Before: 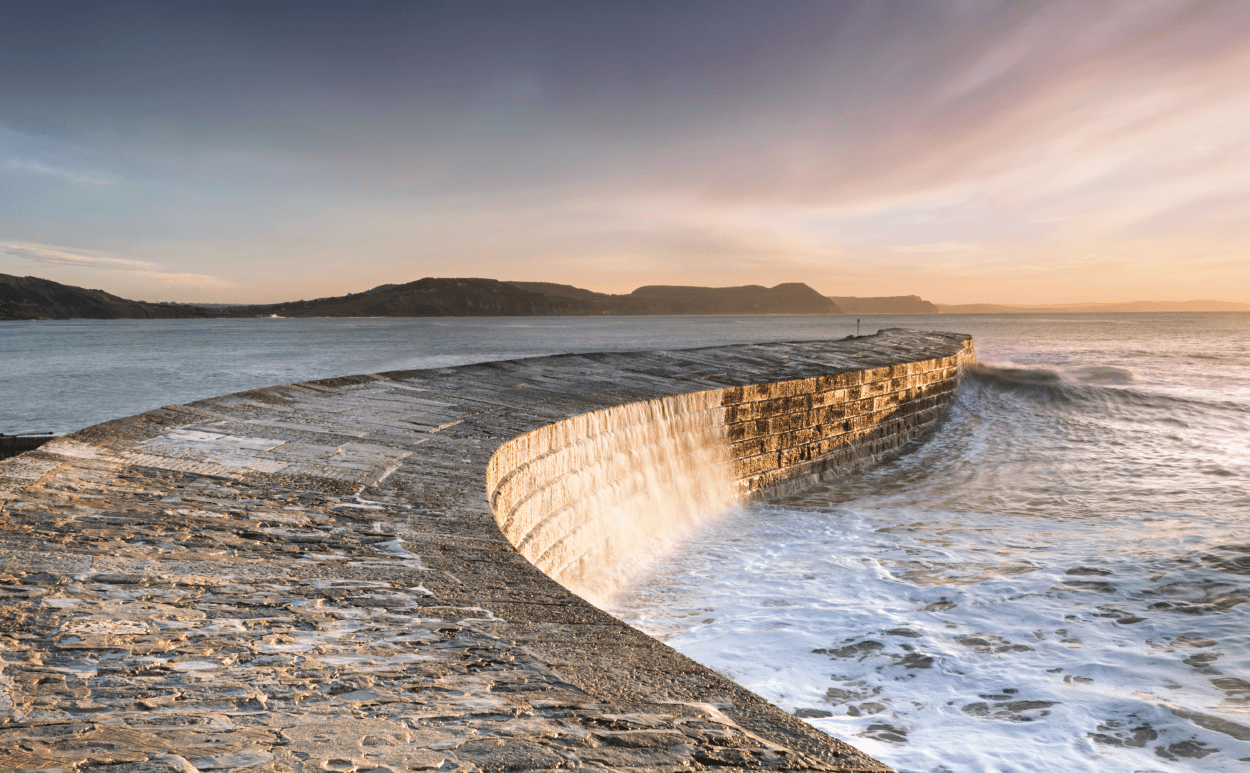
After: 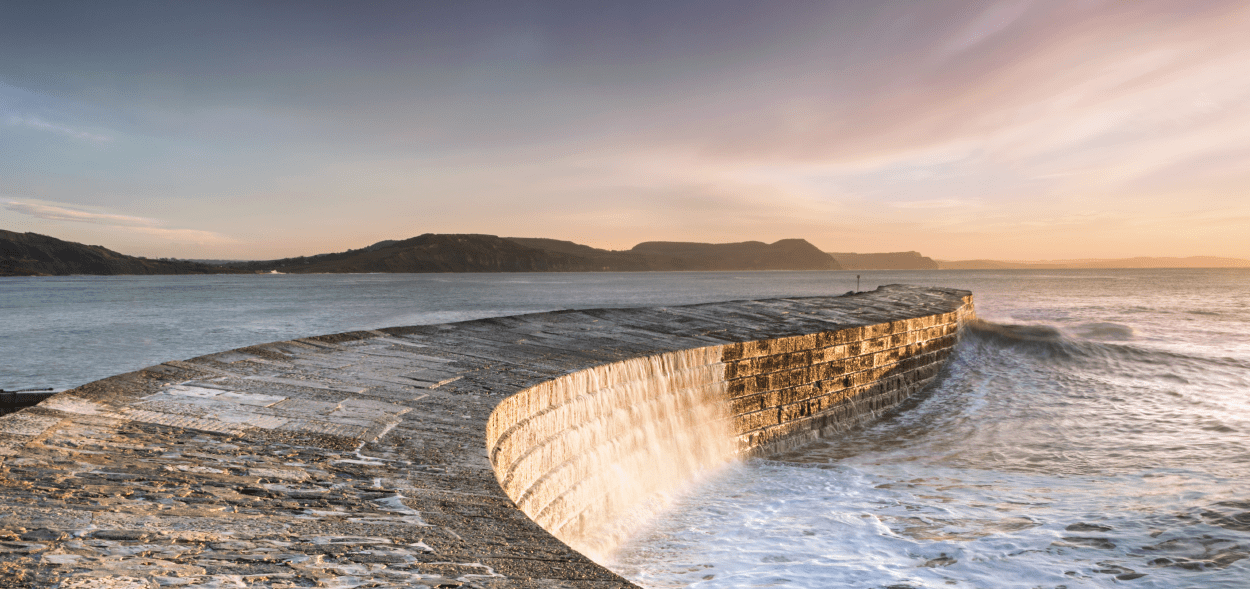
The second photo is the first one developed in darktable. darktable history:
crop: top 5.717%, bottom 18.076%
